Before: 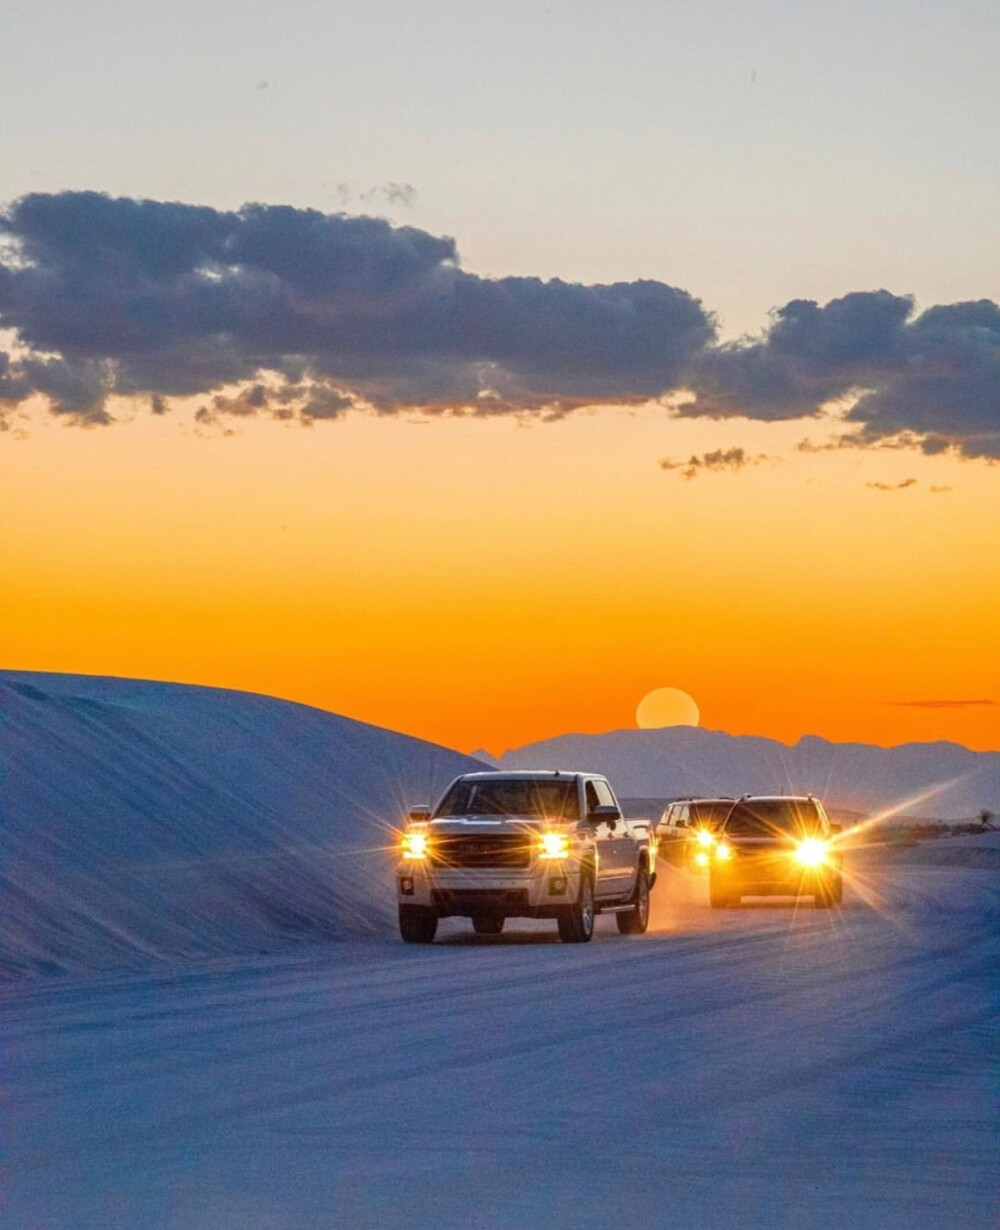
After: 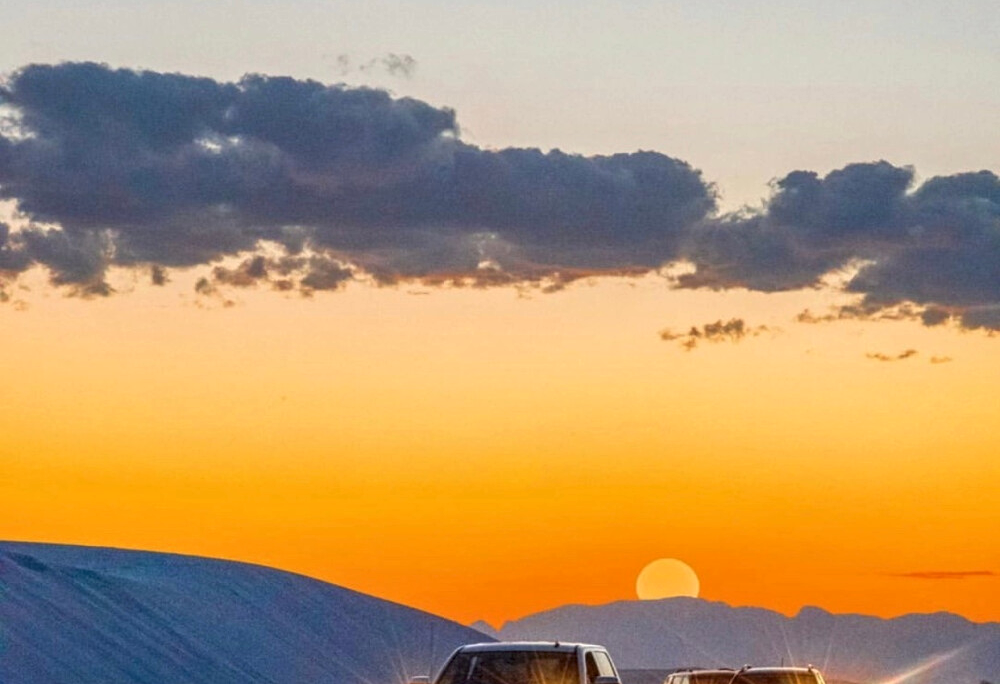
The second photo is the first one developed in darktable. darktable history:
local contrast: detail 130%
crop and rotate: top 10.556%, bottom 33.778%
